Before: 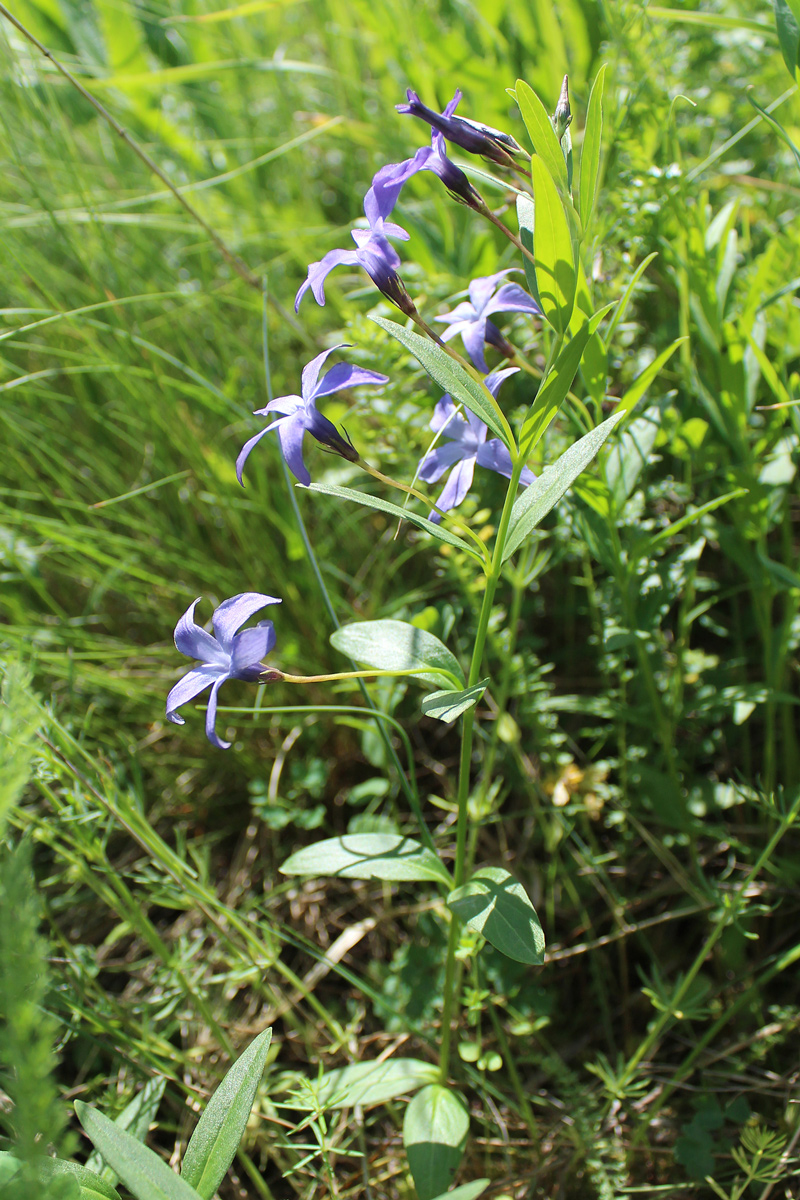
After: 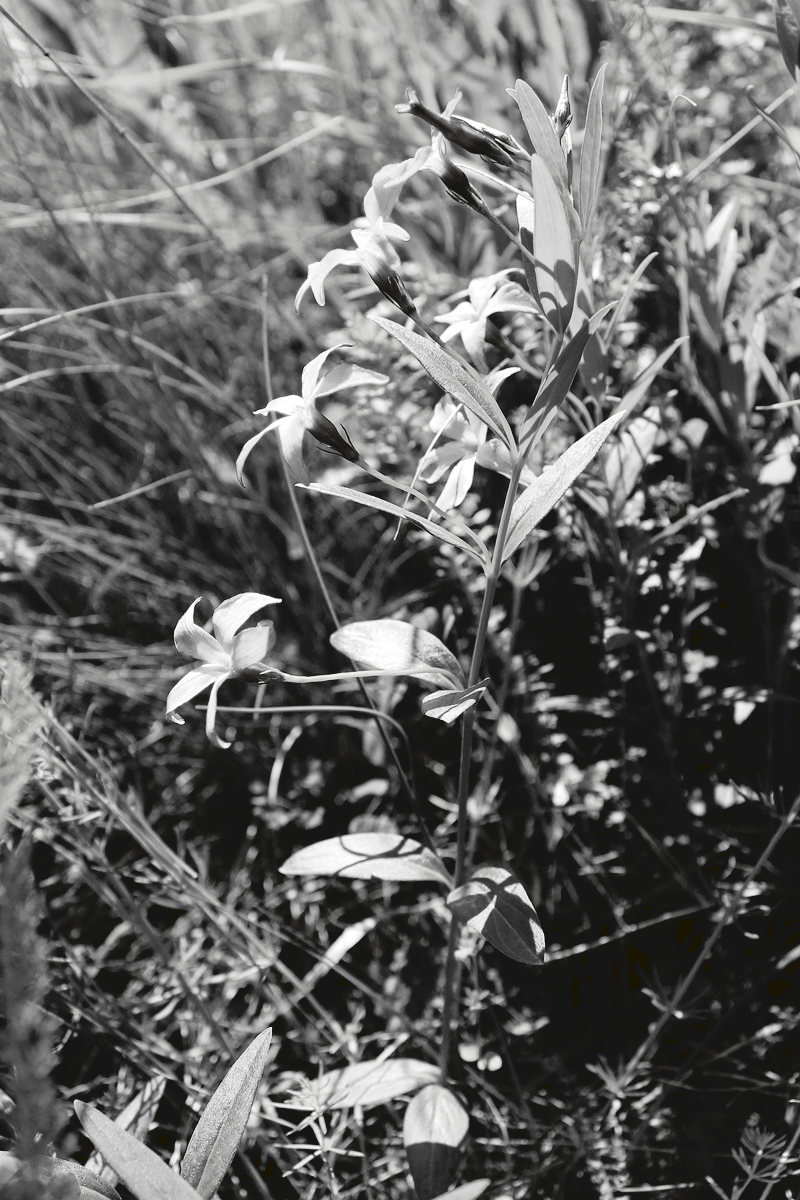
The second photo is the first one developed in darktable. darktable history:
tone curve: curves: ch0 [(0, 0) (0.003, 0.068) (0.011, 0.068) (0.025, 0.068) (0.044, 0.068) (0.069, 0.072) (0.1, 0.072) (0.136, 0.077) (0.177, 0.095) (0.224, 0.126) (0.277, 0.2) (0.335, 0.3) (0.399, 0.407) (0.468, 0.52) (0.543, 0.624) (0.623, 0.721) (0.709, 0.811) (0.801, 0.88) (0.898, 0.942) (1, 1)], preserve colors none
color look up table: target L [93.05, 83.84, 88.12, 79.52, 76.98, 58.12, 65.49, 54.37, 40.31, 43.6, 35.51, 31.46, 0.476, 200.91, 103.26, 77.34, 67, 71.47, 63.22, 59.15, 50.43, 57.48, 47.04, 32.32, 24.42, 21.25, 5.464, 88.12, 85.27, 84.56, 80.97, 70.73, 60.56, 61.19, 83.12, 75.15, 47.24, 52.8, 31.88, 46.83, 26.5, 14.2, 88.12, 90.24, 80.97, 82.41, 55.28, 55.54, 18.94], target a [-0.1, -0.003, -0.002, -0.003, 0, 0.001, 0, 0, 0.001 ×4, 0, 0, 0, -0.001, 0, 0, 0.001, 0.001, 0.001, 0, 0.001, 0.001, 0.001, 0, -0.687, -0.002, -0.002, -0.003, -0.001, -0.002, 0, 0.001, -0.001, -0.002, 0.001, 0, 0.001, 0.001, 0.001, -0.256, -0.002, -0.003, -0.001, -0.002, 0.001, 0.001, -0.127], target b [1.233, 0.024, 0.023, 0.024, 0.002, -0.004, 0.002, 0.002, -0.006, -0.006, -0.006, -0.004, 0, -0.001, -0.002, 0.003, 0.002, 0.002, -0.004, -0.004, -0.004, 0.002, -0.006, -0.006, -0.003, -0.003, 8.474, 0.023, 0.023, 0.024, 0.002, 0.023, 0.002, -0.004, 0.002, 0.023, -0.006, 0.002, -0.006, -0.006, -0.005, 3.359, 0.023, 0.024, 0.002, 0.024, -0.004, -0.004, 1.609], num patches 49
